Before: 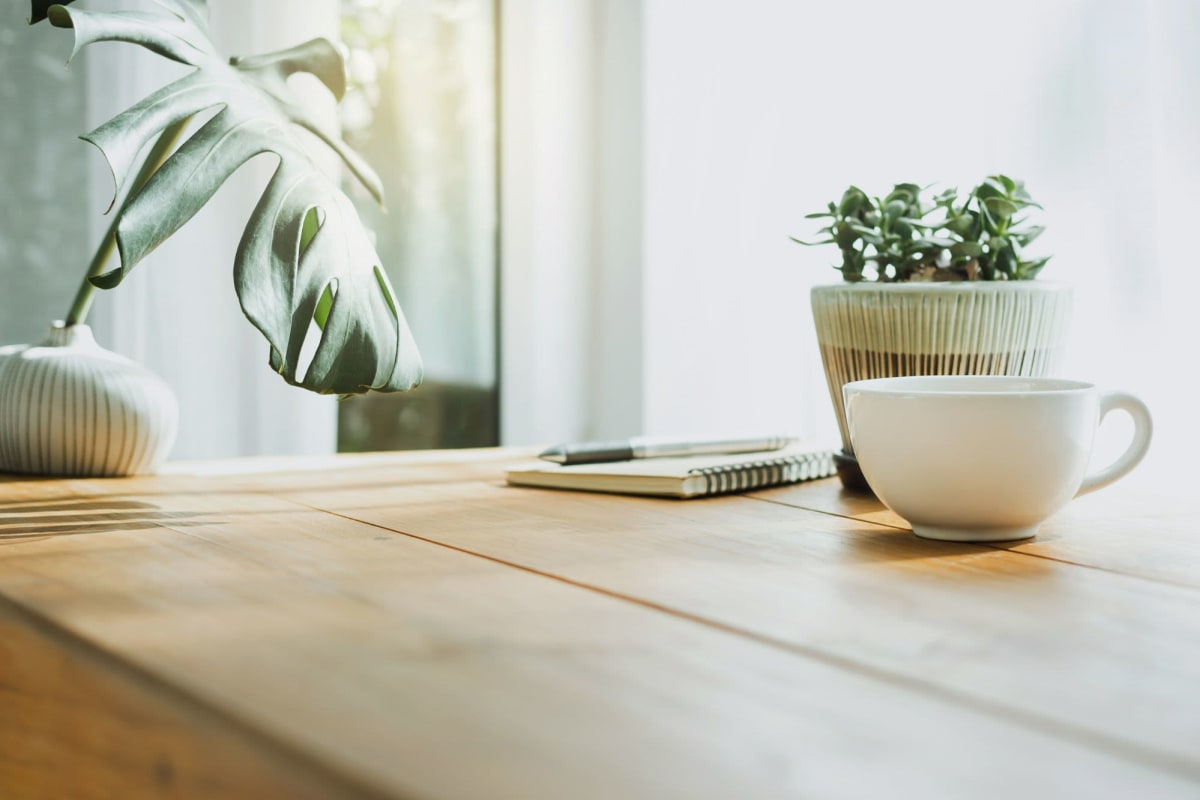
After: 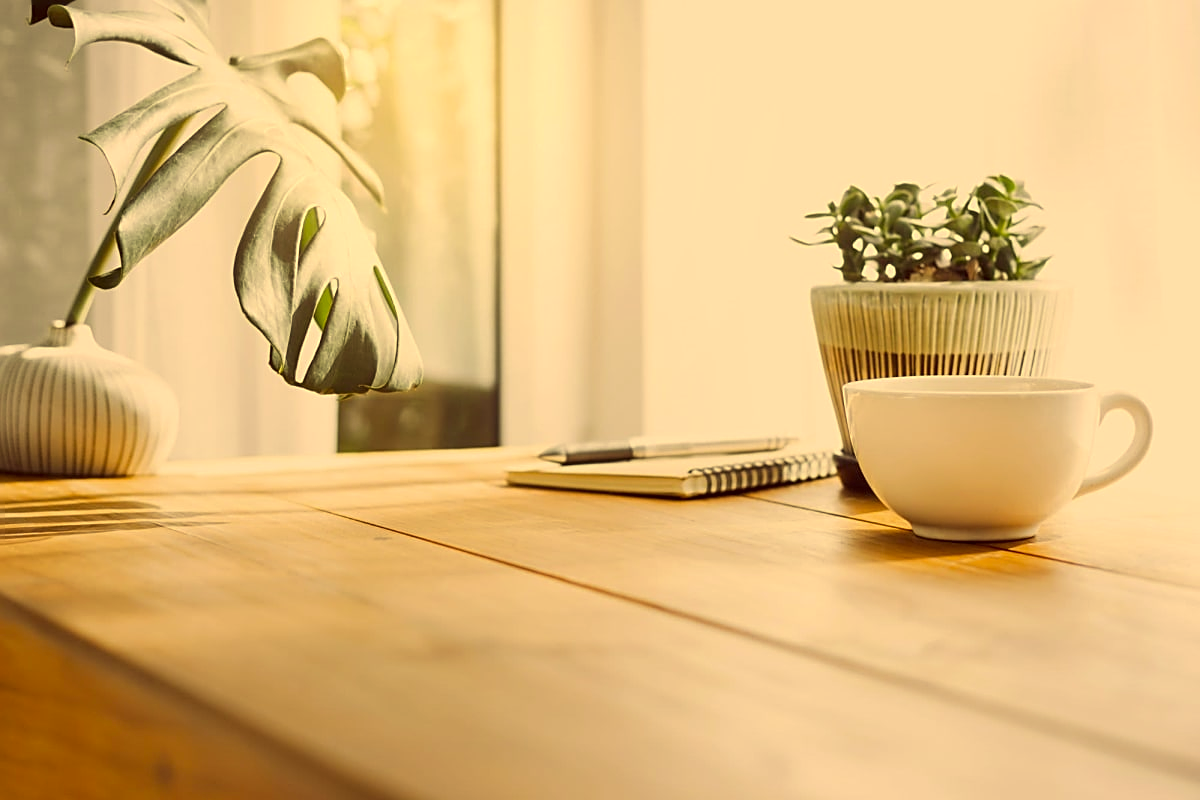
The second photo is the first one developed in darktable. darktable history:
sharpen: amount 0.584
color correction: highlights a* 9.92, highlights b* 38.49, shadows a* 14.96, shadows b* 3.51
